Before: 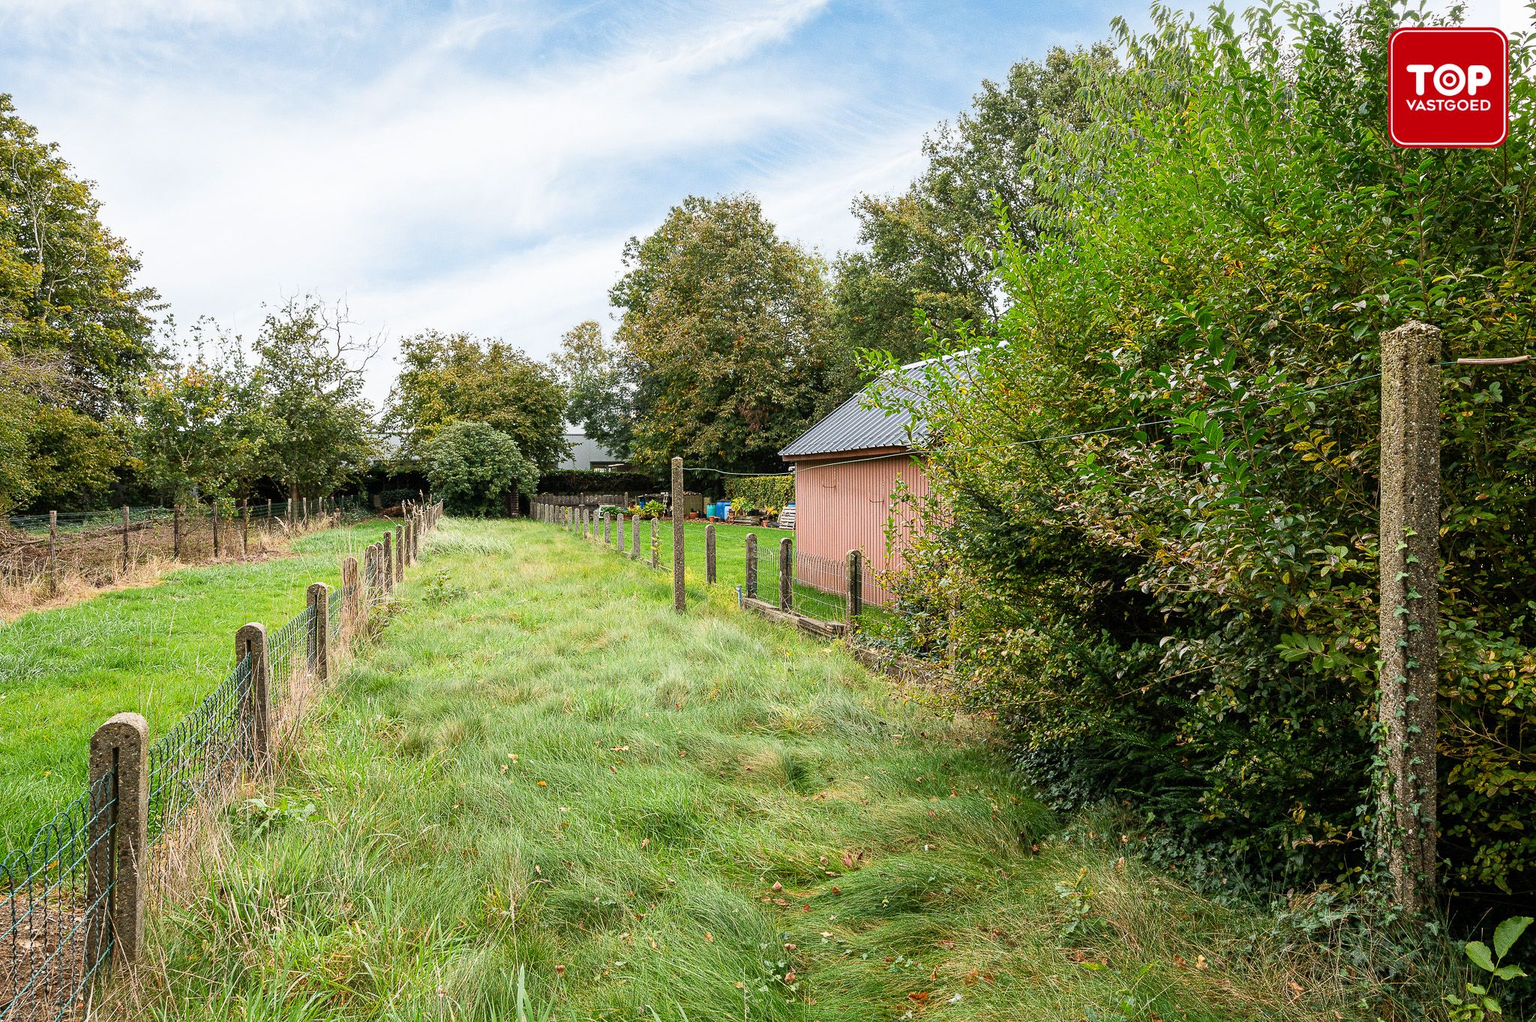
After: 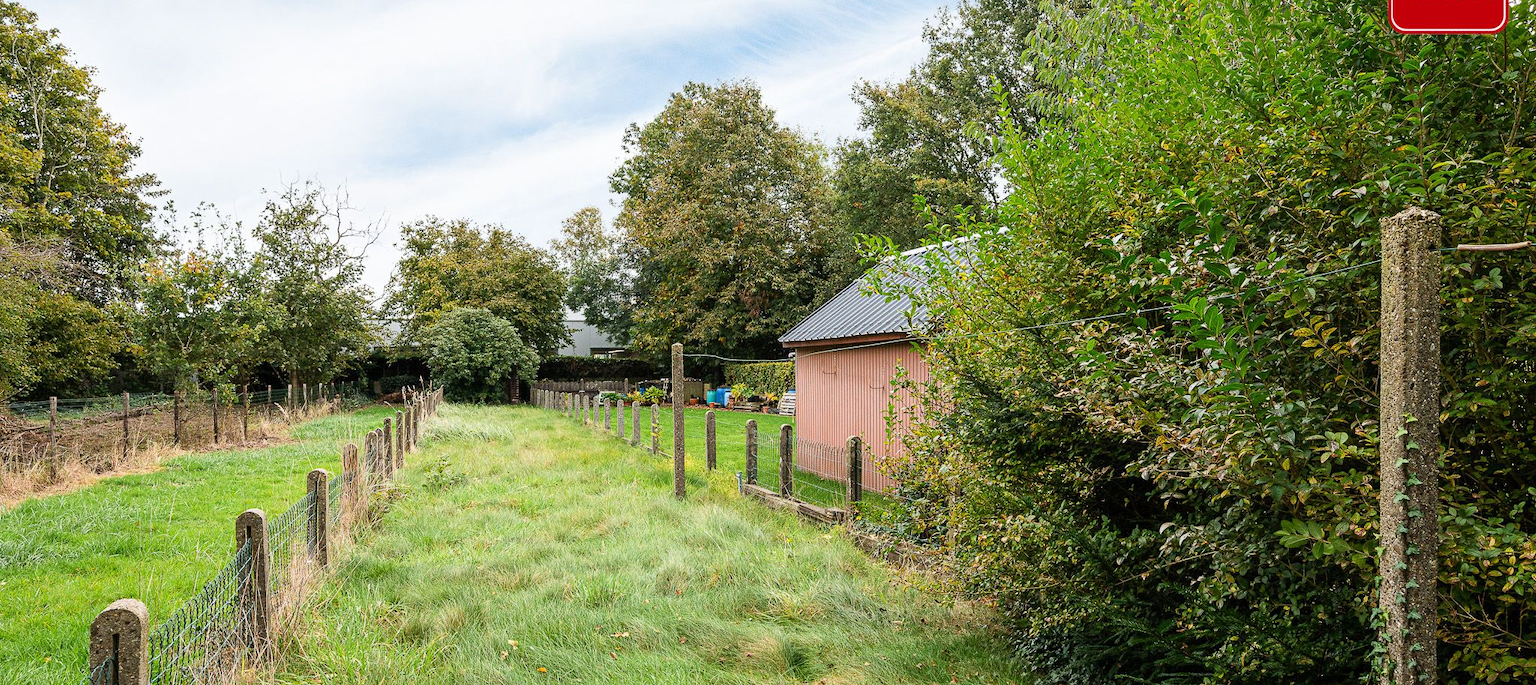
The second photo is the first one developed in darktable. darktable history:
tone equalizer: mask exposure compensation -0.495 EV
crop: top 11.186%, bottom 21.727%
